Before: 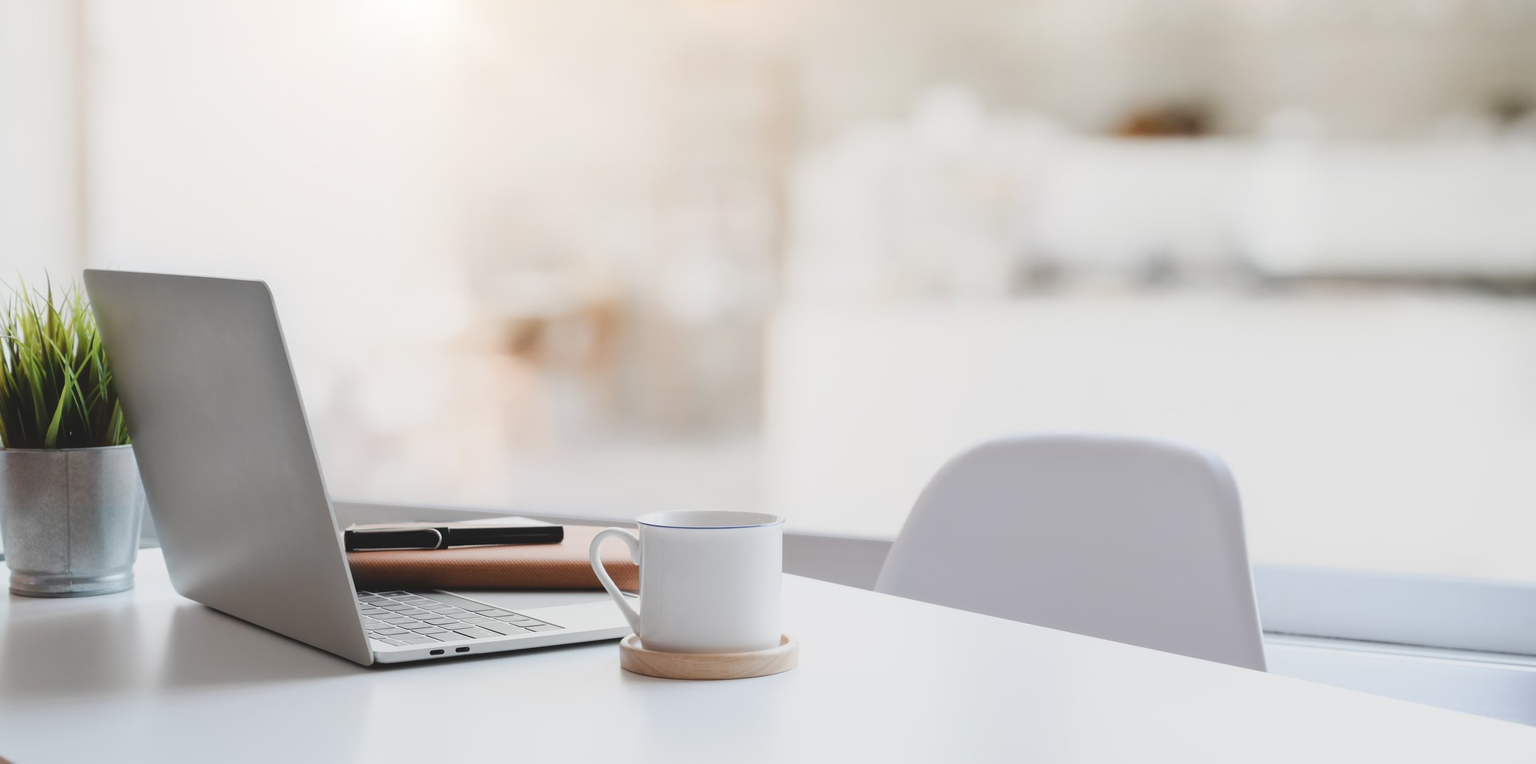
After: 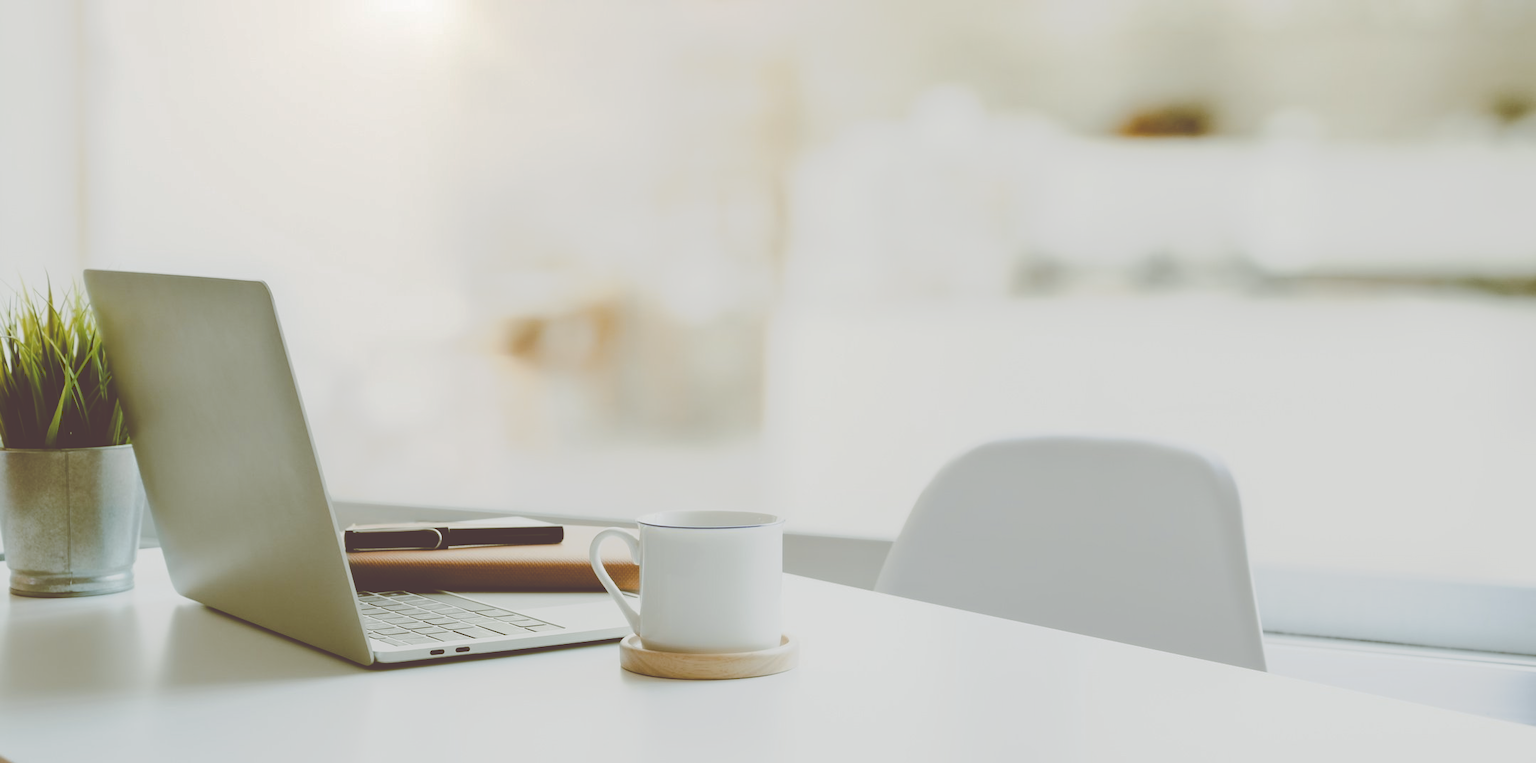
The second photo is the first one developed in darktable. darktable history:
tone curve: curves: ch0 [(0, 0) (0.003, 0.241) (0.011, 0.241) (0.025, 0.242) (0.044, 0.246) (0.069, 0.25) (0.1, 0.251) (0.136, 0.256) (0.177, 0.275) (0.224, 0.293) (0.277, 0.326) (0.335, 0.38) (0.399, 0.449) (0.468, 0.525) (0.543, 0.606) (0.623, 0.683) (0.709, 0.751) (0.801, 0.824) (0.898, 0.871) (1, 1)], preserve colors none
color look up table: target L [91.75, 85.71, 85.79, 67.7, 66.48, 49.91, 54.53, 51.04, 35.85, 34.01, 7.147, 201.9, 74.75, 73.15, 74.14, 66.81, 64.55, 60.48, 50.82, 53.36, 49.93, 46.23, 41.15, 41.56, 39.17, 32.42, 30.59, 27.35, 14.61, 89.85, 65.86, 65.24, 56.32, 52.02, 48.22, 50.7, 34.16, 32.96, 28.15, 26.79, 9.077, 92.36, 85.84, 69.96, 62.43, 41.1, 35.25, 25.08, 5.619], target a [-15.59, -15.15, -50.2, -55.54, -27.06, -31.37, -17.16, -35.46, -25.78, -20.81, 27.56, 0, 1.588, 0.347, 16.47, 11.27, 34.71, 39.18, 59.81, 13.31, 58.86, 39.05, 47.07, 18.94, 0.132, 30.64, 5.816, 26.59, 27.15, 22.99, 39.94, 80.82, -3.319, 52.53, 12.39, 27.13, 1.328, 58.32, 55.39, 21.17, 34.54, -2.663, -37.81, -27.27, -3.637, -14.6, -2.382, -6.436, 34.68], target b [70.56, 10.5, 9.814, 42.24, 1.802, 56.76, 26.72, 18.02, 61.04, 34.6, 11.82, -0.001, 80.49, 25.1, 6.681, 60.49, 60.7, 42.07, 25.15, 24.2, 85.23, 12.95, 46.89, 61.08, 66.88, 55.32, 24.65, 37.66, 24.68, -18.38, -12.1, -50.36, 7.928, 3.184, -70.03, -11.53, -5.255, -61.24, -21.21, -16.16, -9.931, -9.592, -12.43, -38.18, -14.91, -4.729, -23.96, 42.3, 9.119], num patches 49
